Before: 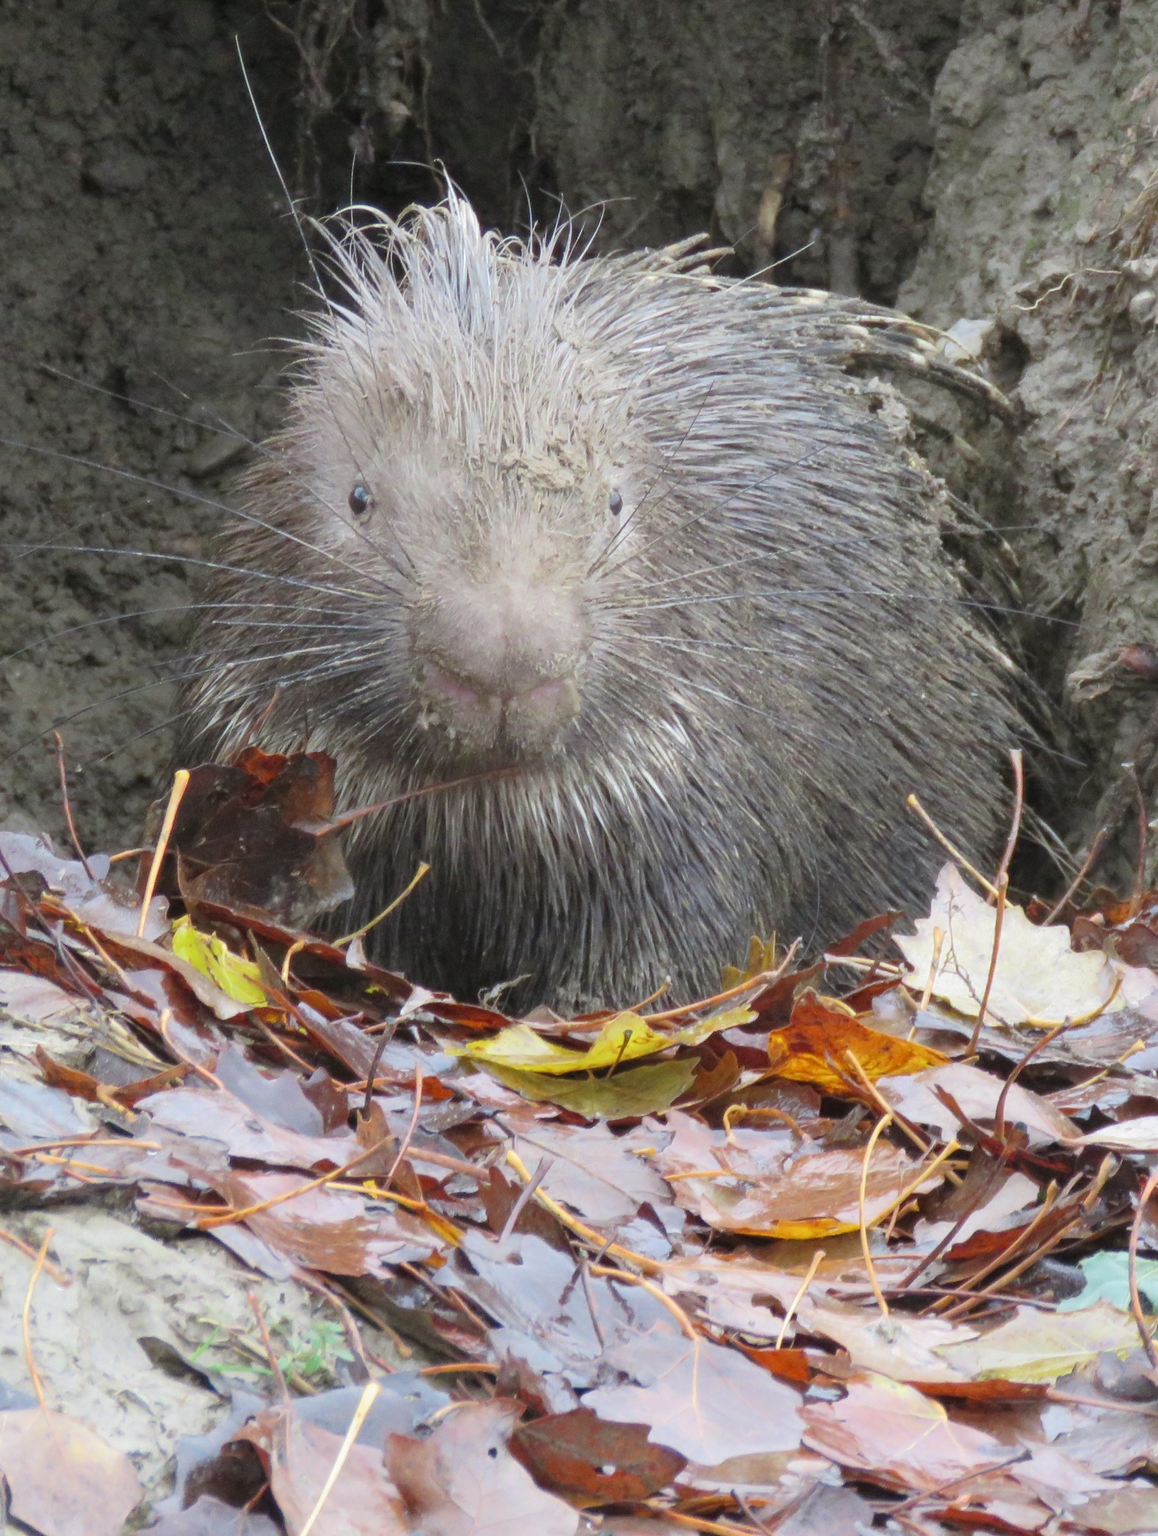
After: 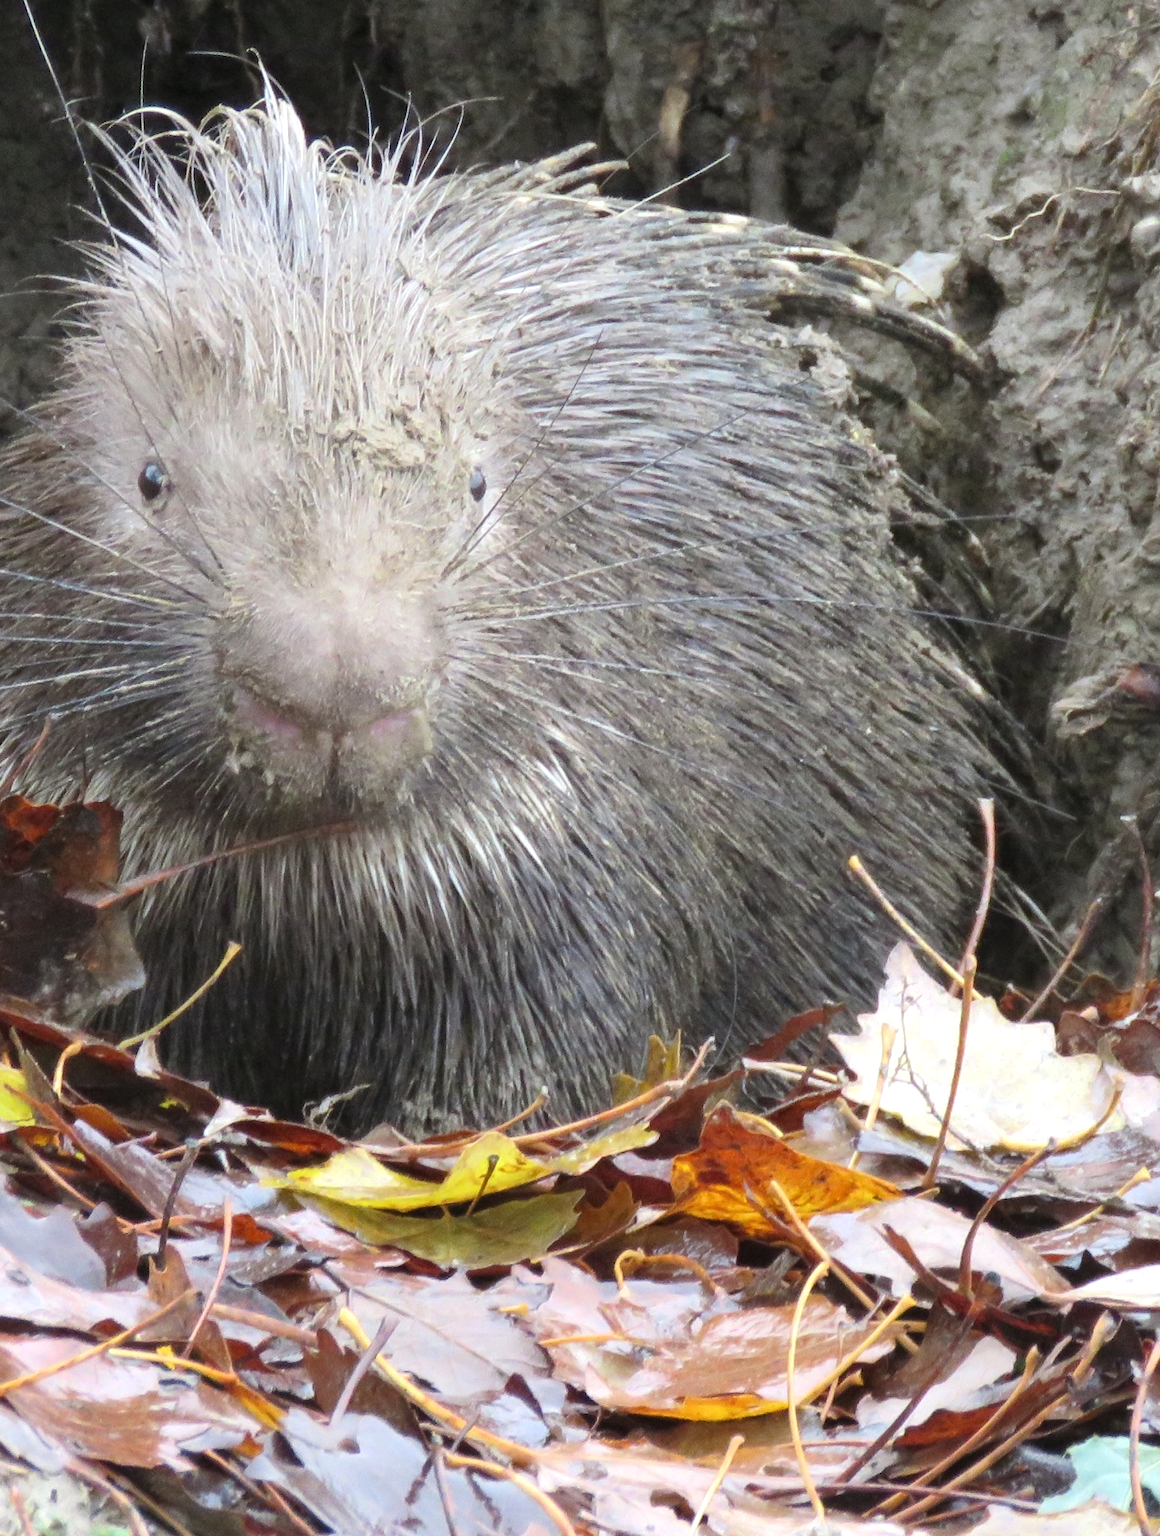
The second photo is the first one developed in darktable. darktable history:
tone equalizer: -8 EV -0.417 EV, -7 EV -0.389 EV, -6 EV -0.333 EV, -5 EV -0.222 EV, -3 EV 0.222 EV, -2 EV 0.333 EV, -1 EV 0.389 EV, +0 EV 0.417 EV, edges refinement/feathering 500, mask exposure compensation -1.57 EV, preserve details no
crop and rotate: left 20.74%, top 7.912%, right 0.375%, bottom 13.378%
